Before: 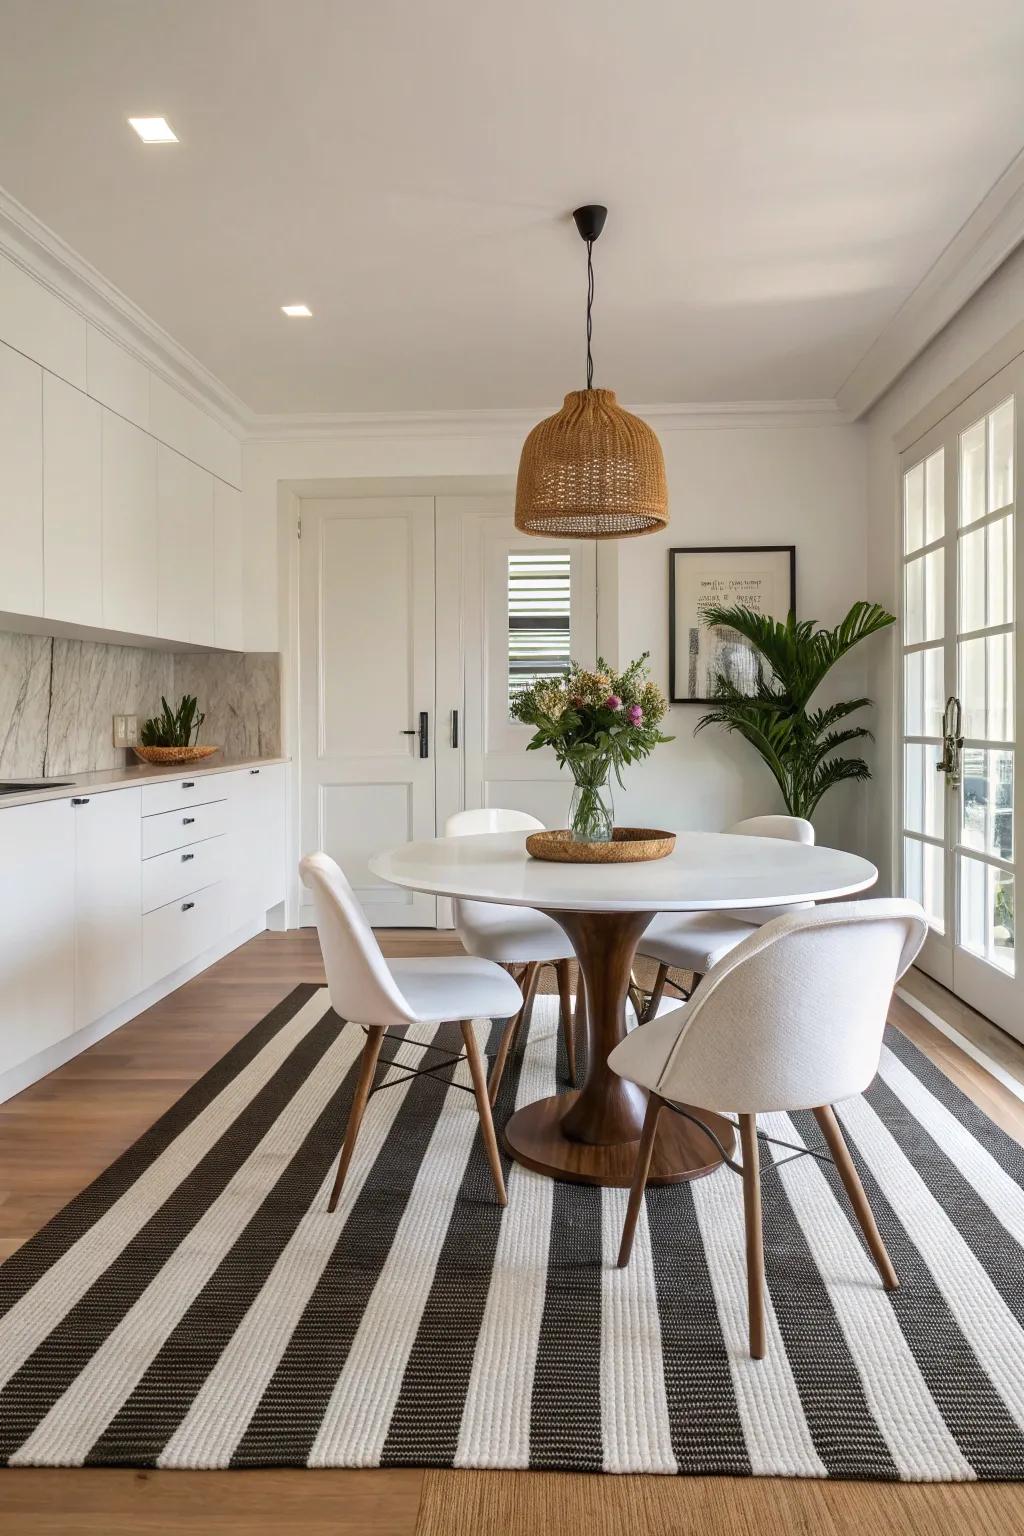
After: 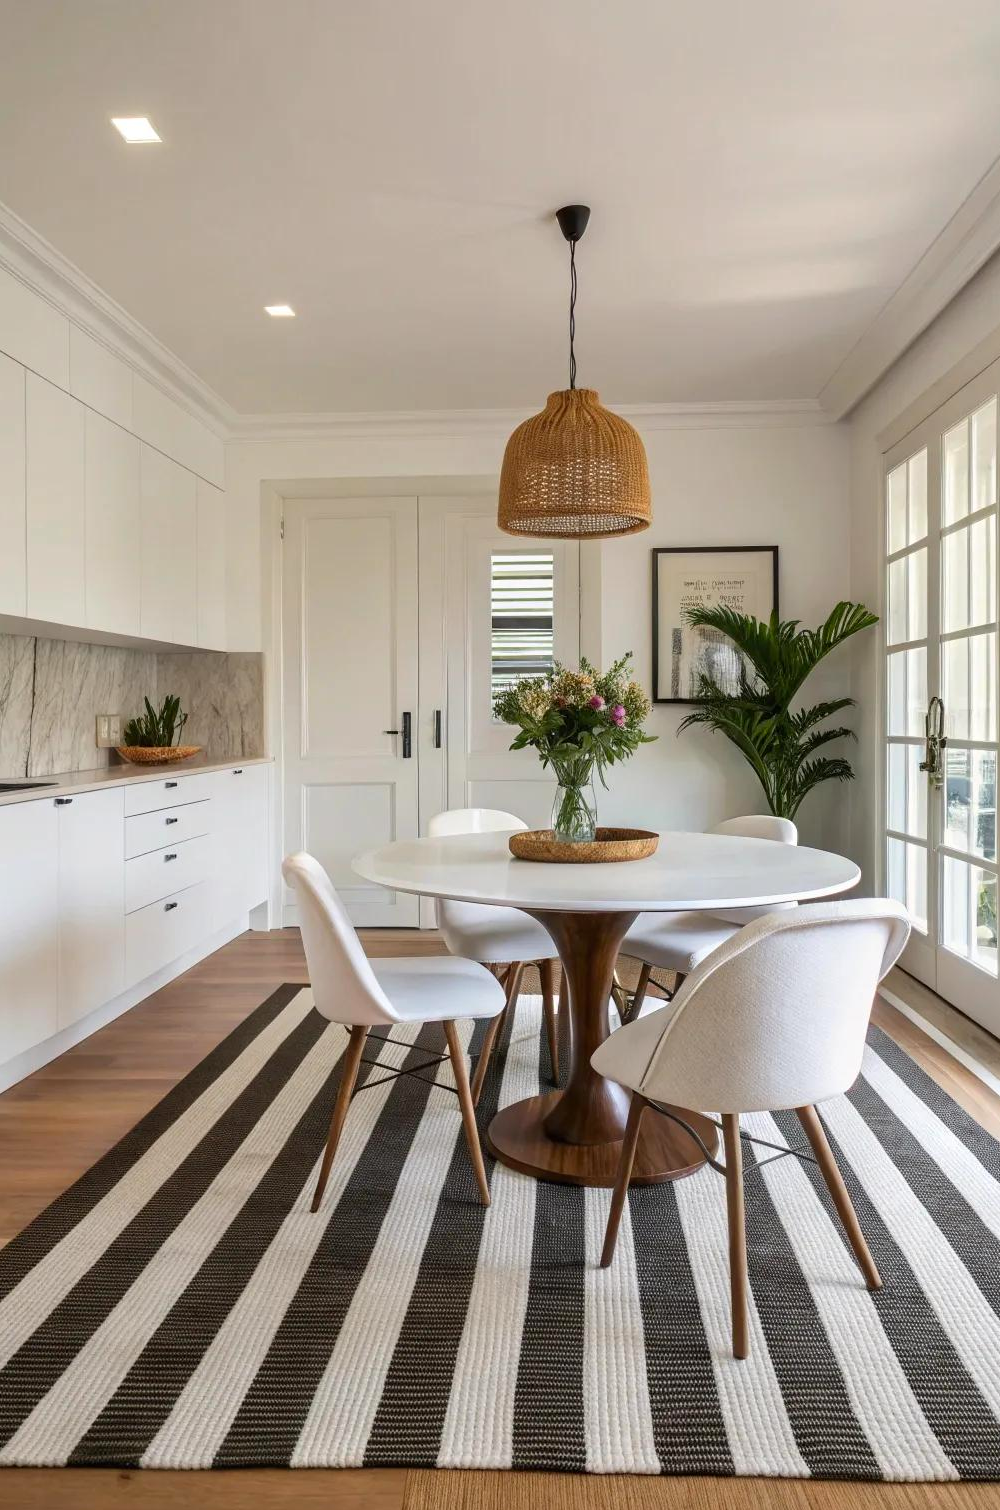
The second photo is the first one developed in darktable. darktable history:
crop and rotate: left 1.688%, right 0.63%, bottom 1.656%
color correction: highlights b* -0.014, saturation 1.09
